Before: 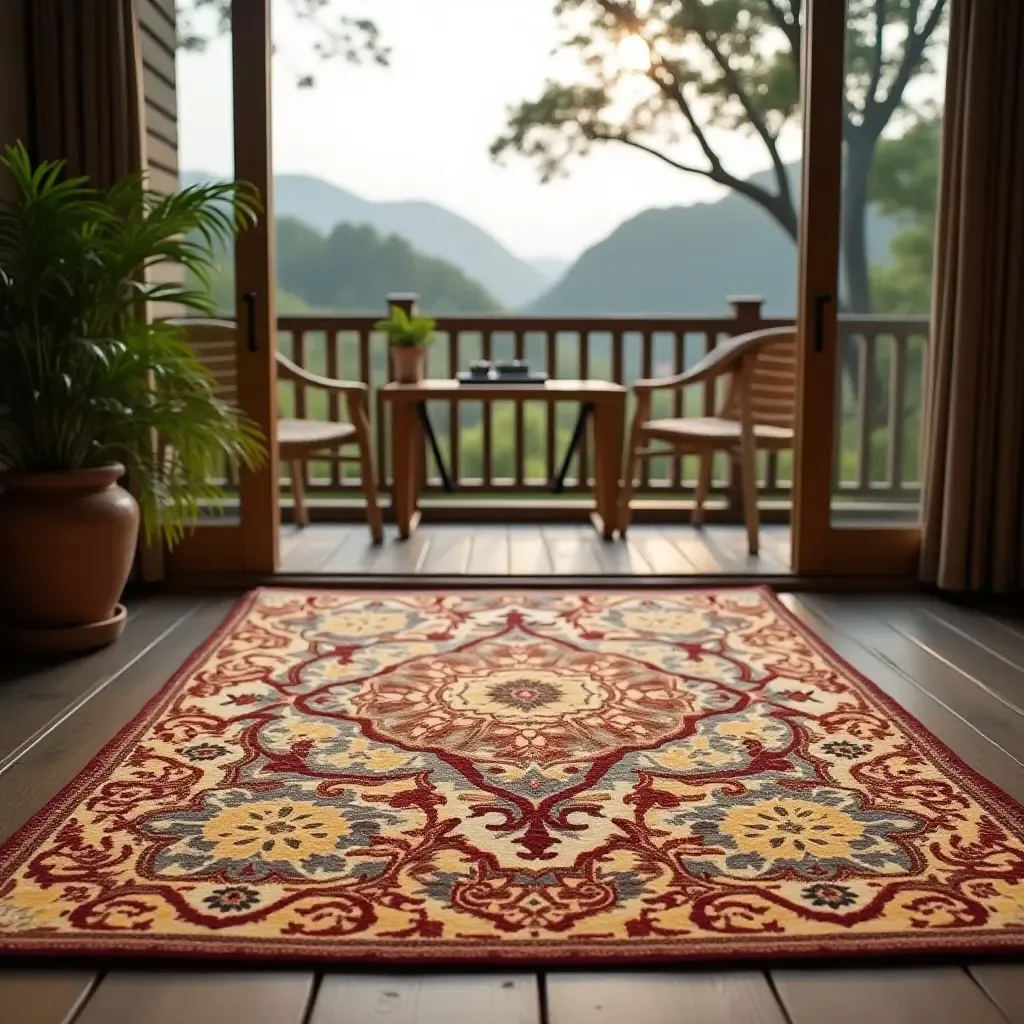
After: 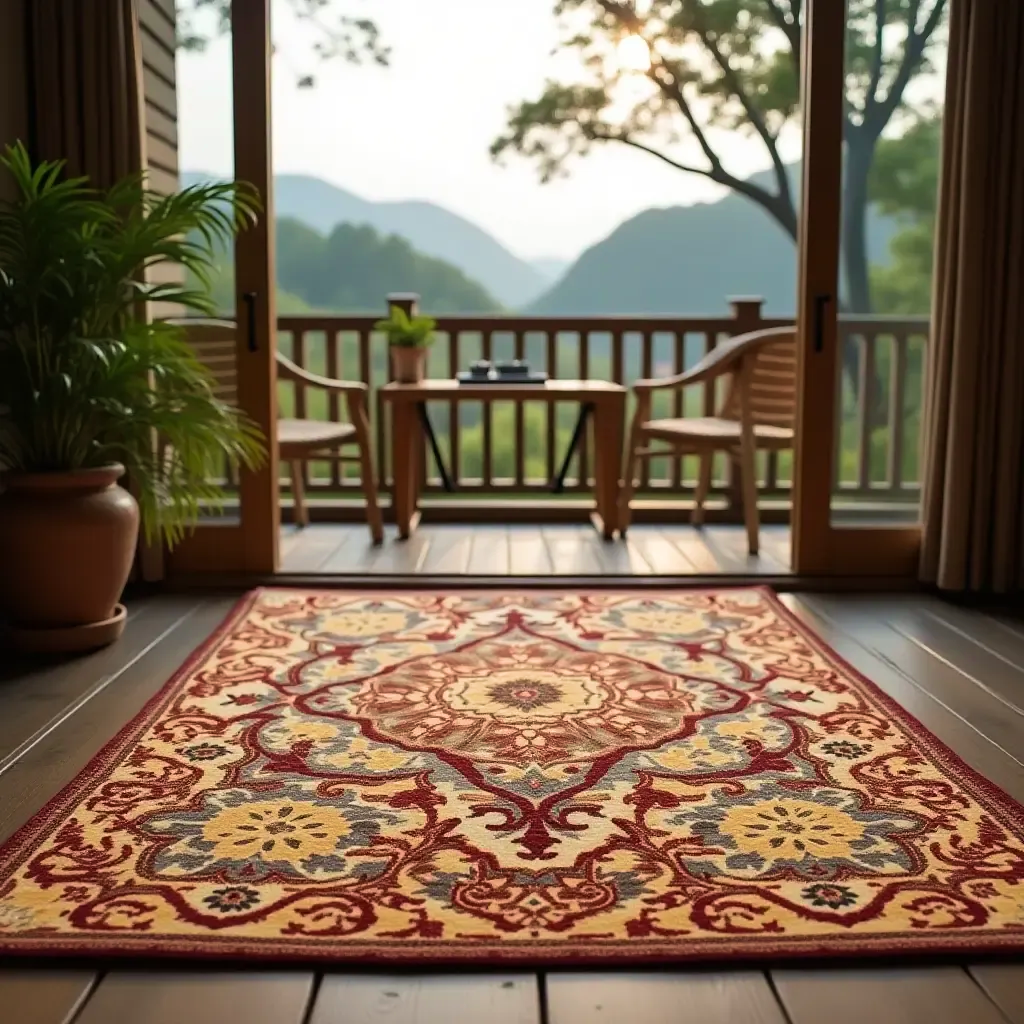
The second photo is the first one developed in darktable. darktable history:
velvia: strength 24.55%
